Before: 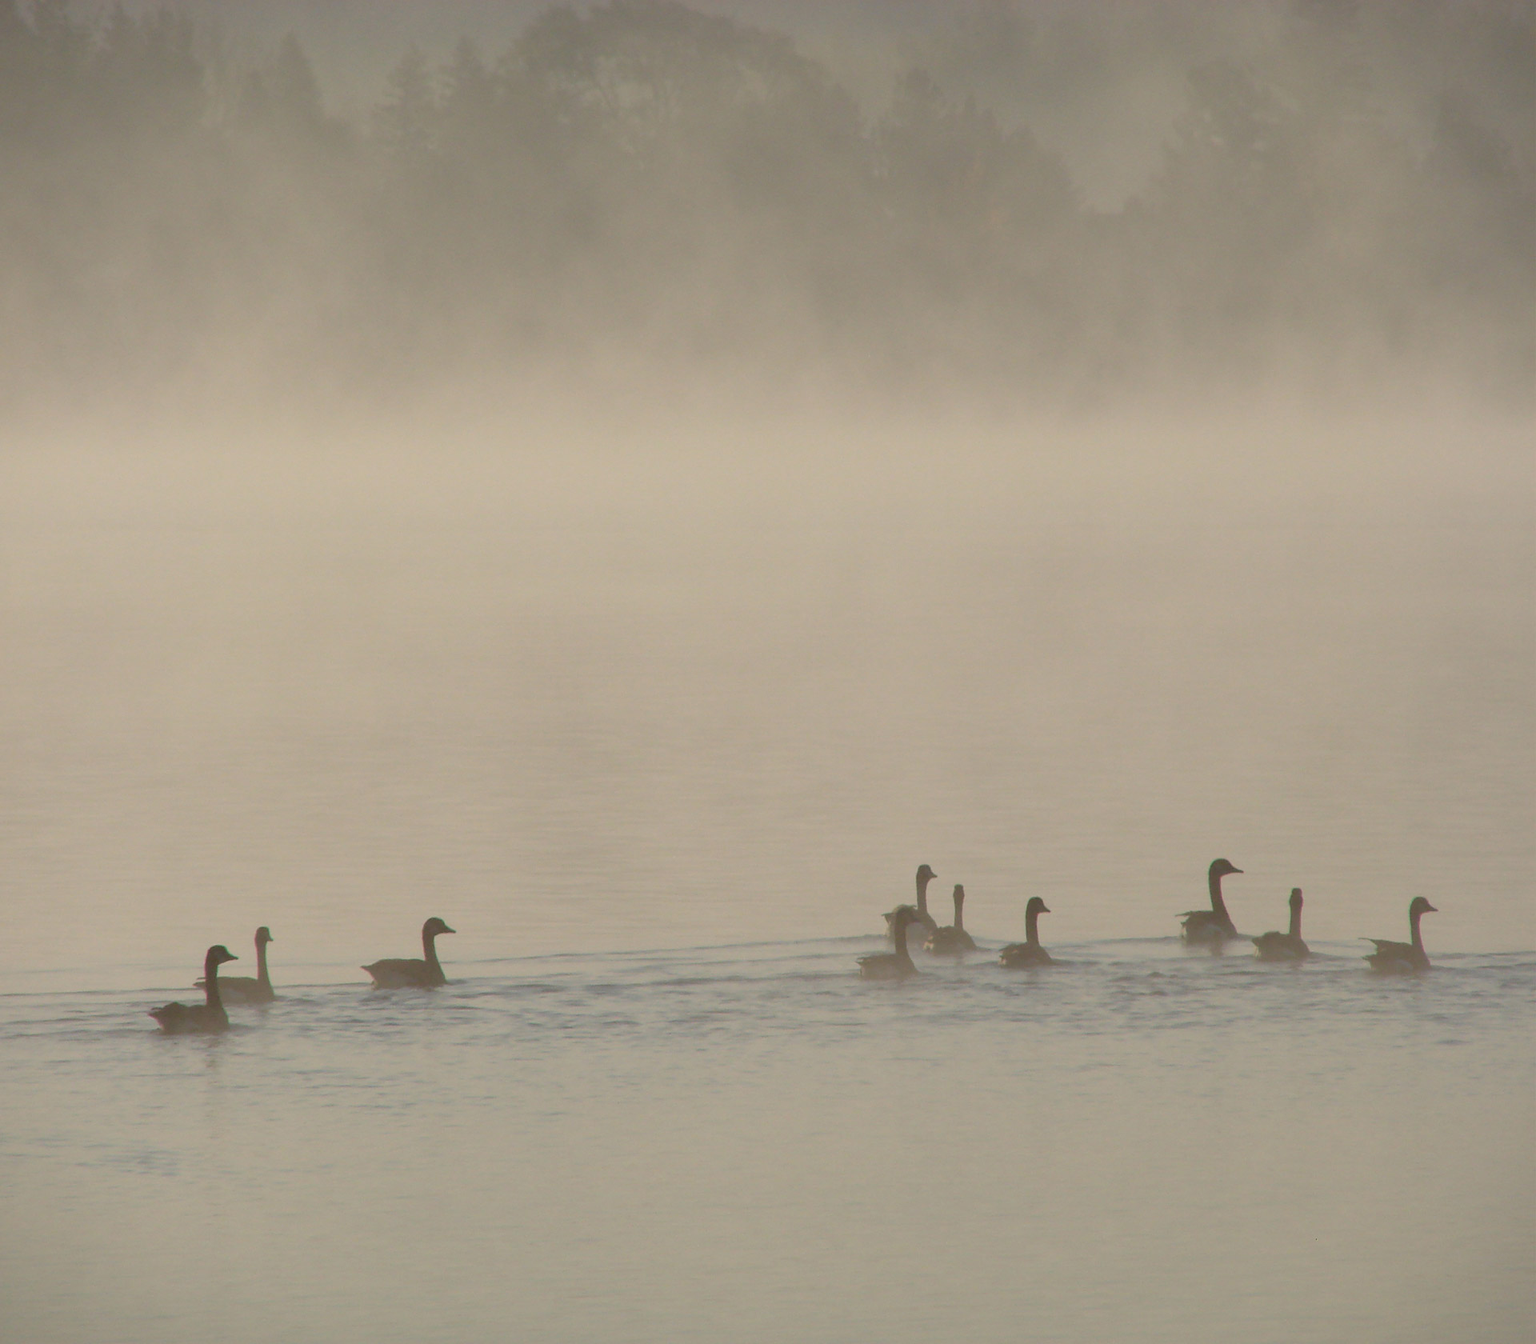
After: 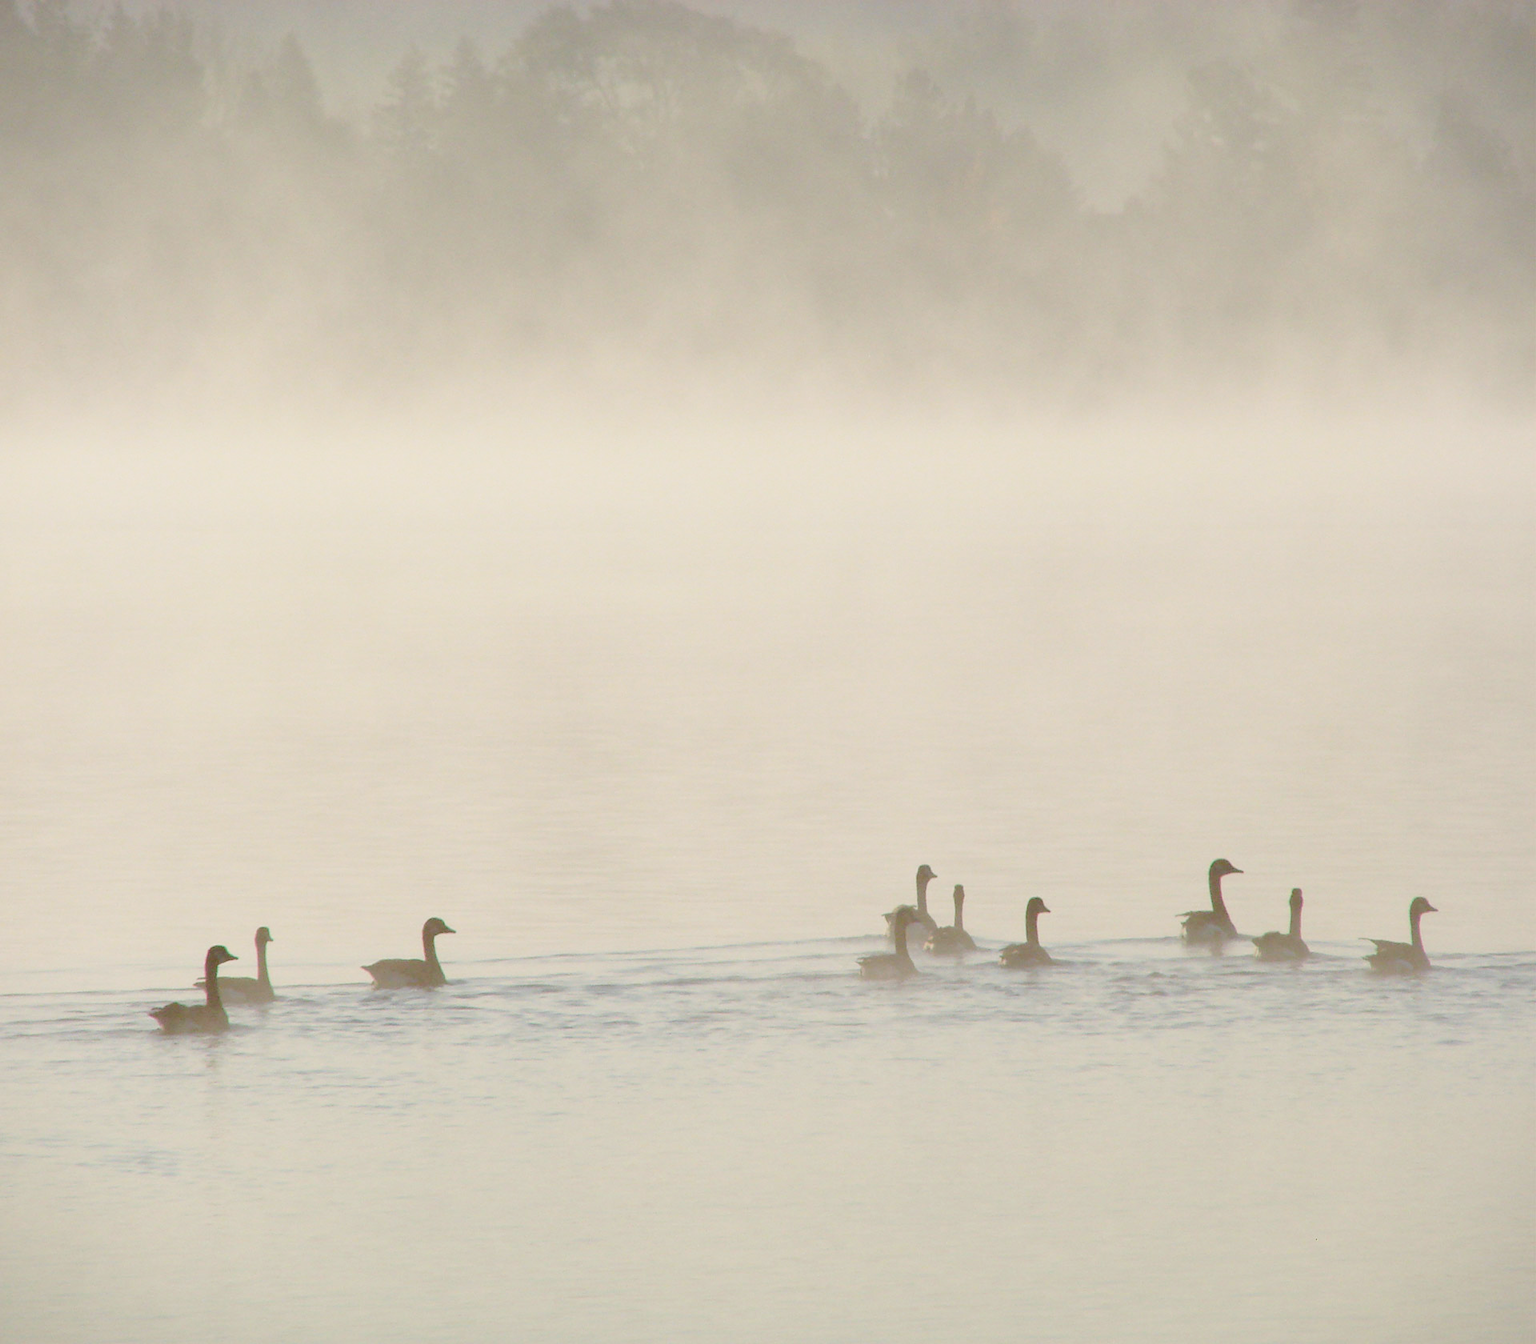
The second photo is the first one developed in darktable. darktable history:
base curve: curves: ch0 [(0, 0) (0.028, 0.03) (0.121, 0.232) (0.46, 0.748) (0.859, 0.968) (1, 1)], preserve colors none
white balance: red 0.988, blue 1.017
